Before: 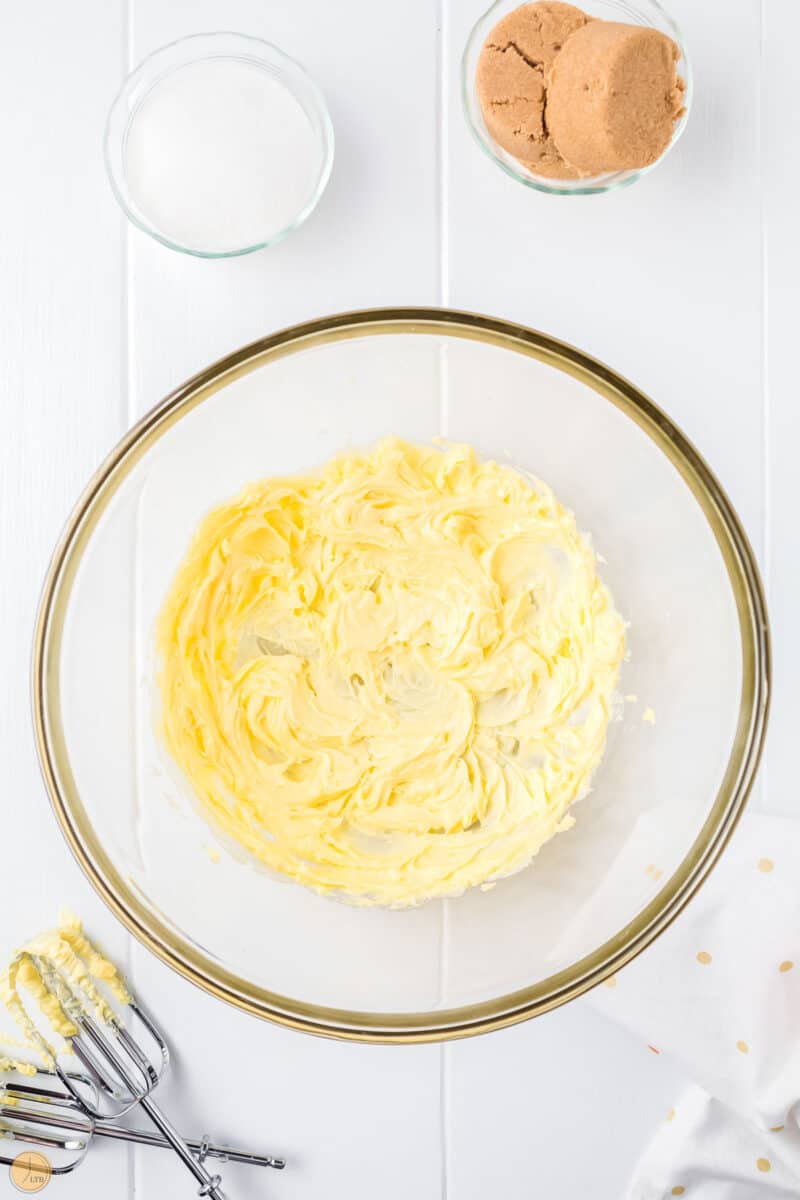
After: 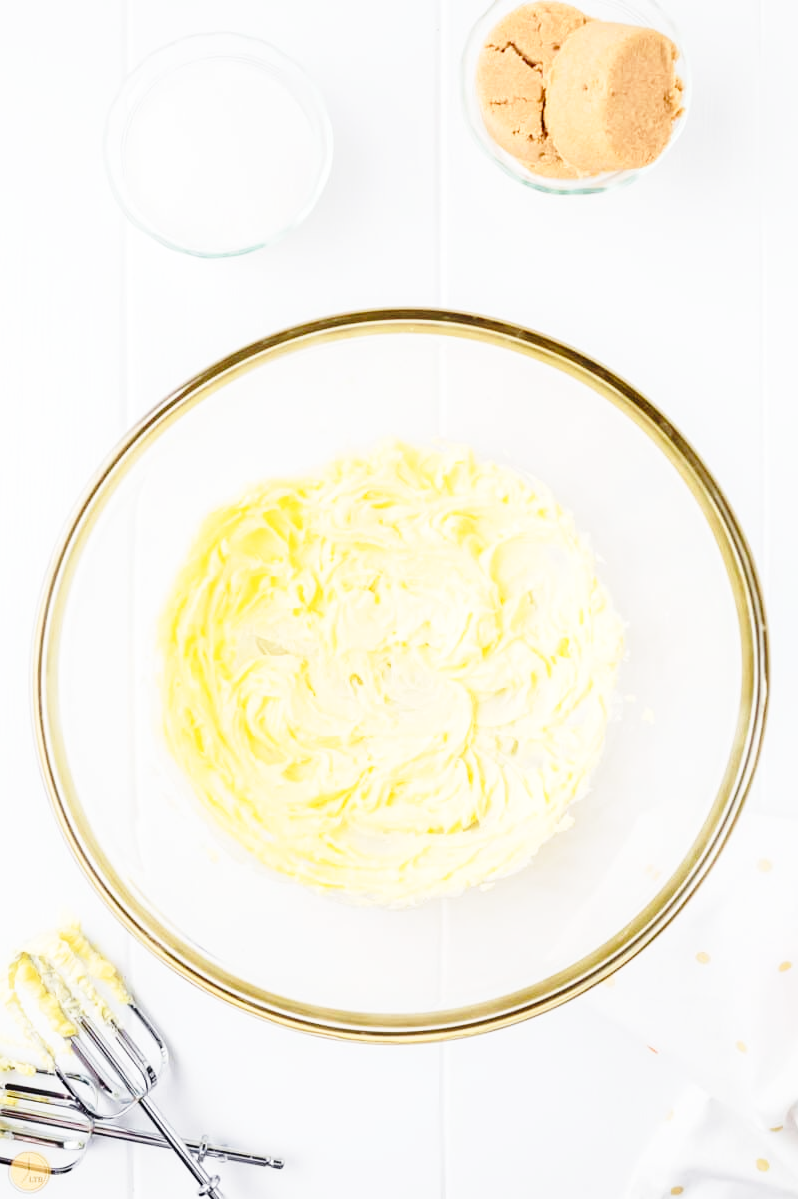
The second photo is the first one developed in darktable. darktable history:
crop and rotate: left 0.126%
base curve: curves: ch0 [(0, 0) (0.028, 0.03) (0.121, 0.232) (0.46, 0.748) (0.859, 0.968) (1, 1)], preserve colors none
